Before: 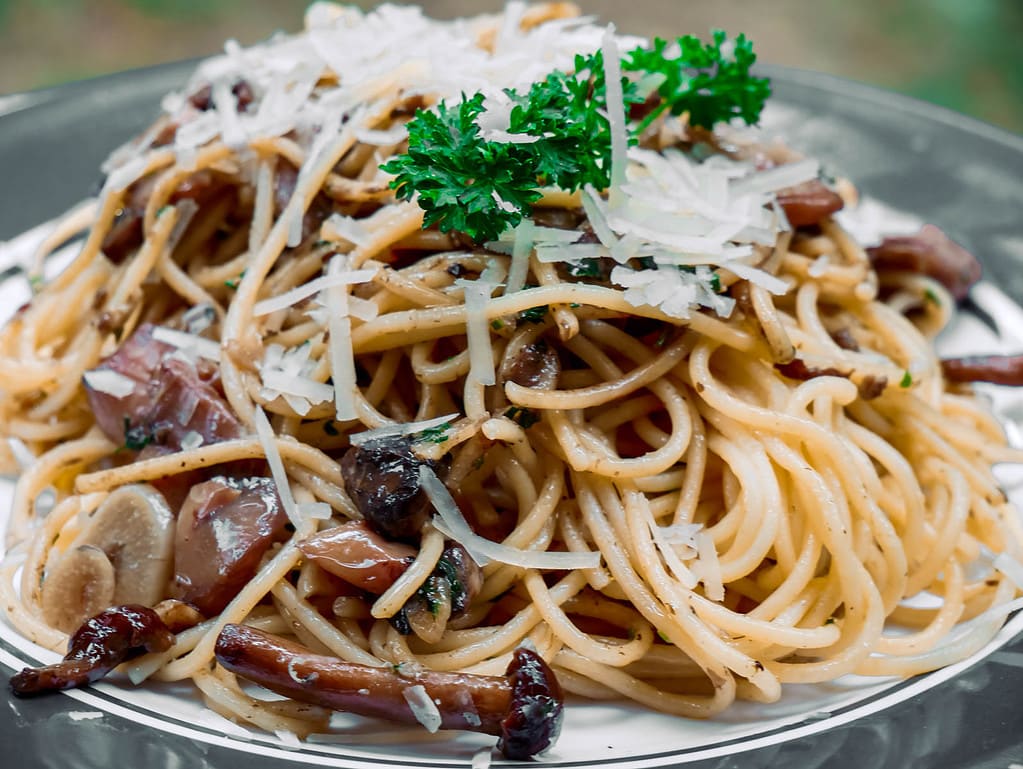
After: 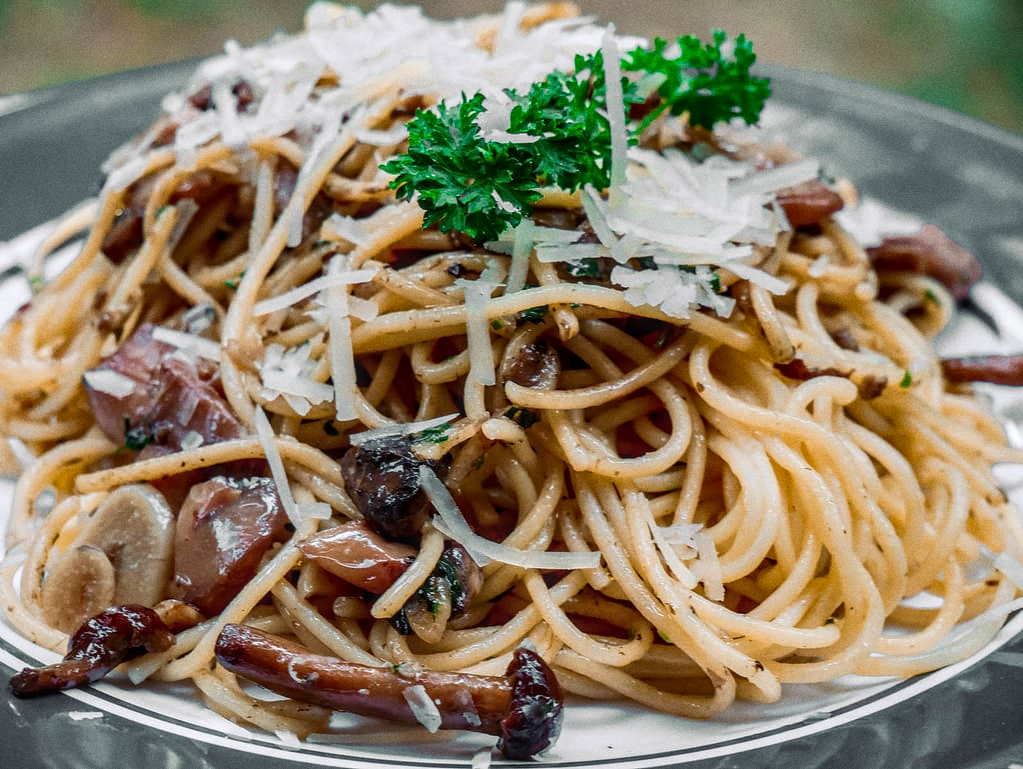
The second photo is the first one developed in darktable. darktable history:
grain: coarseness 0.09 ISO
contrast brightness saturation: contrast -0.28
local contrast: highlights 65%, shadows 54%, detail 169%, midtone range 0.514
